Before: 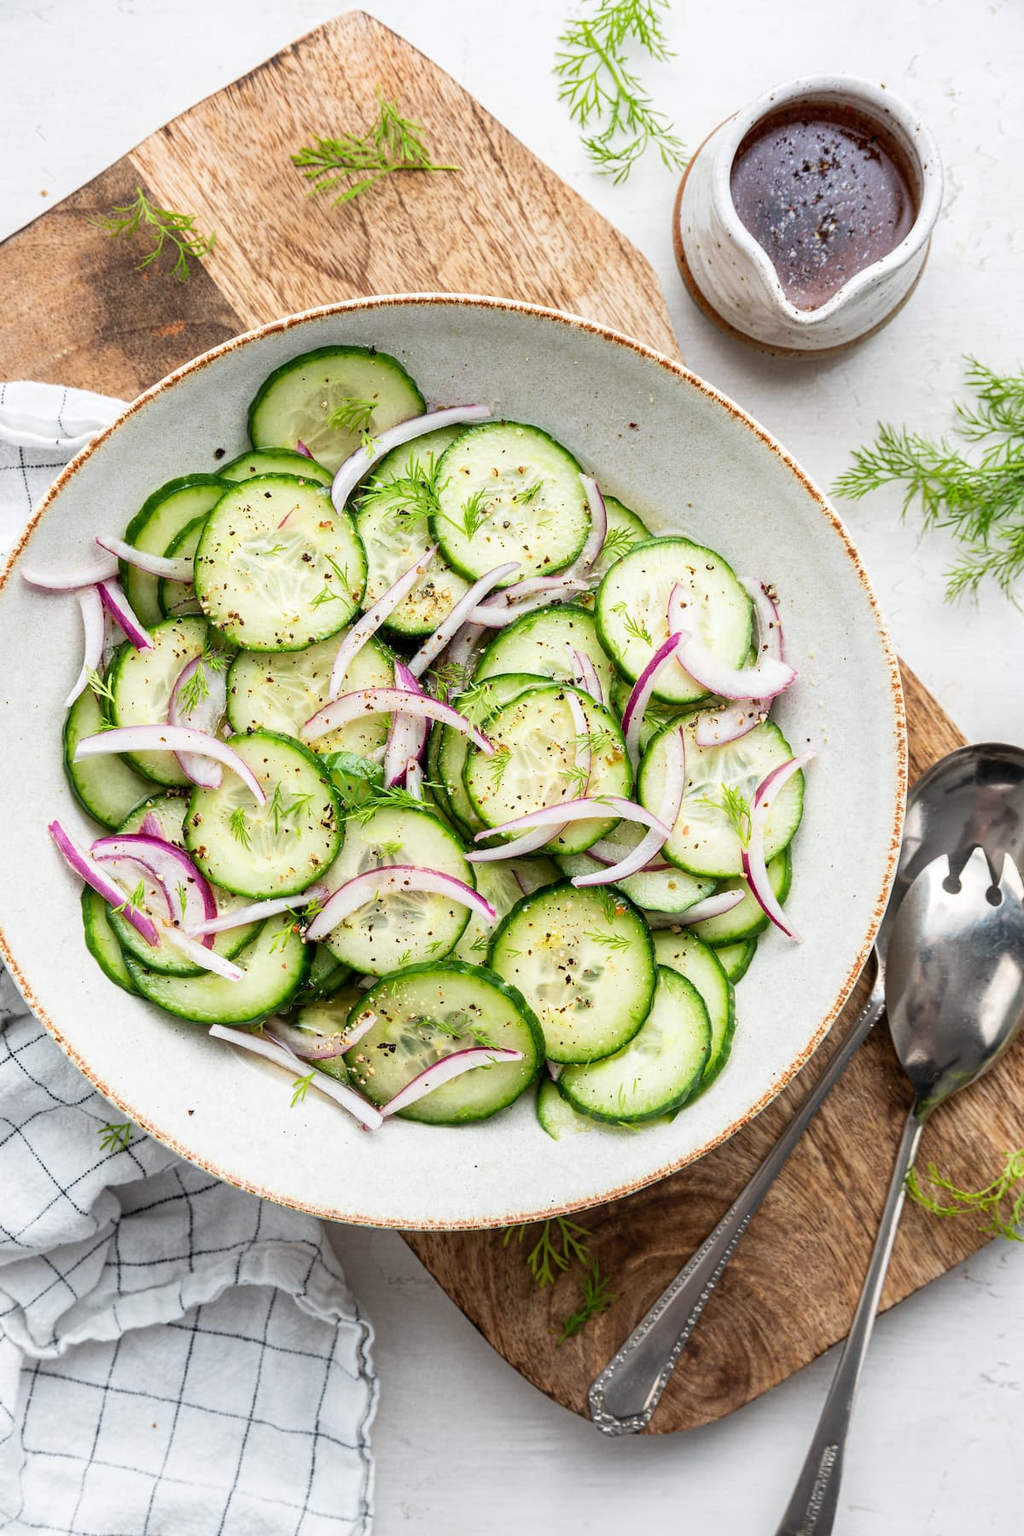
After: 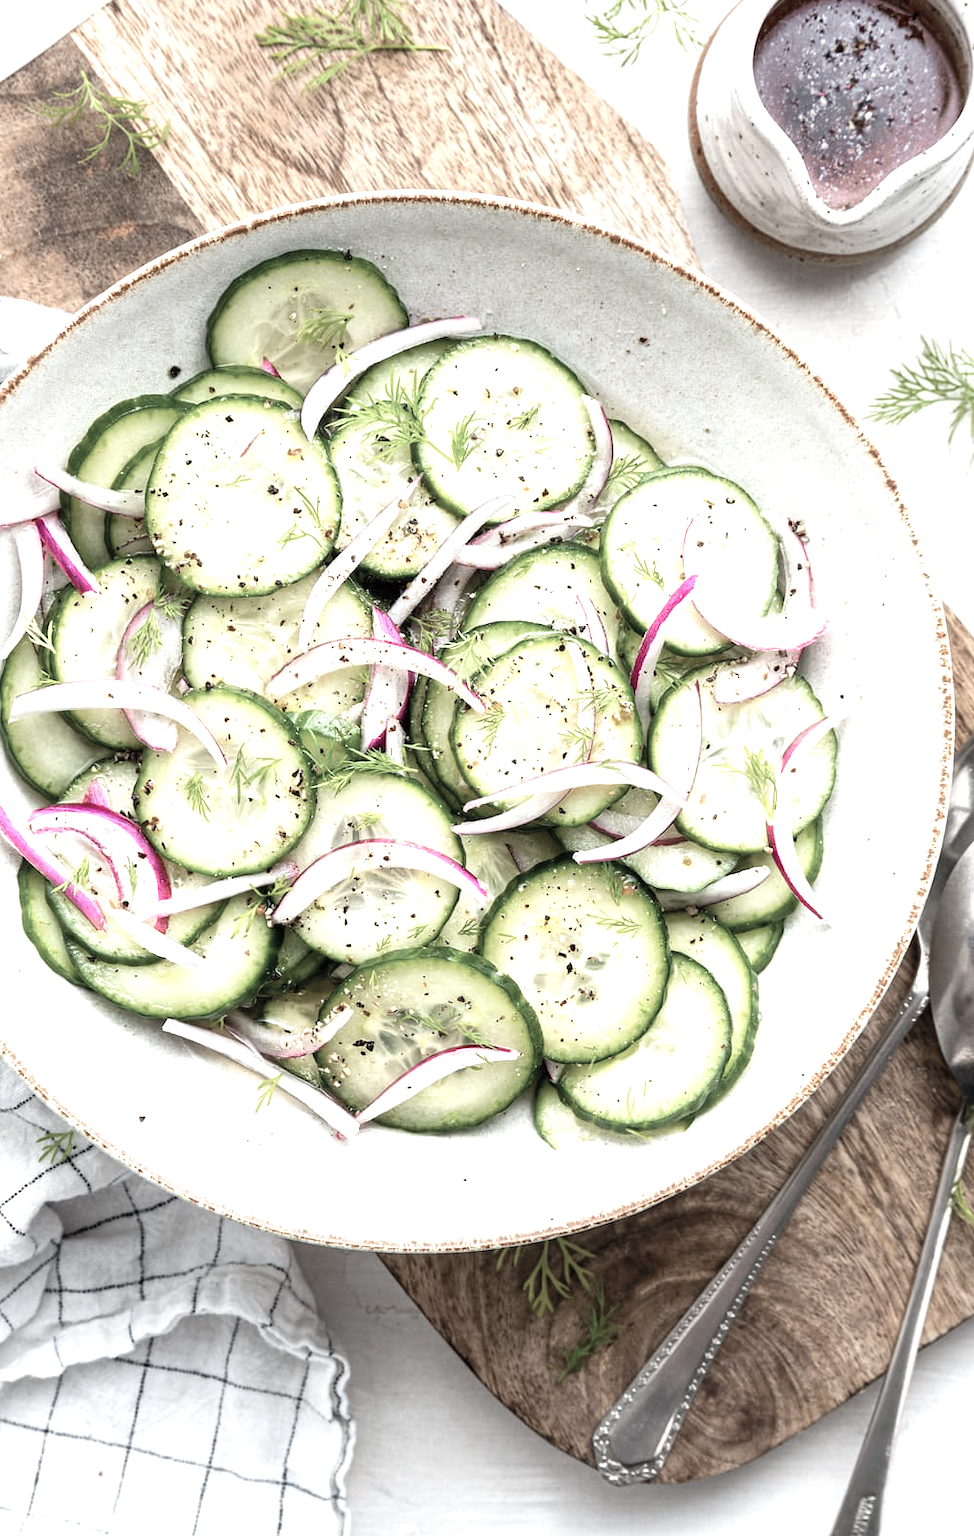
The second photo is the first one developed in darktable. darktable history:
color zones: curves: ch0 [(0, 0.6) (0.129, 0.508) (0.193, 0.483) (0.429, 0.5) (0.571, 0.5) (0.714, 0.5) (0.857, 0.5) (1, 0.6)]; ch1 [(0, 0.481) (0.112, 0.245) (0.213, 0.223) (0.429, 0.233) (0.571, 0.231) (0.683, 0.242) (0.857, 0.296) (1, 0.481)]
exposure: black level correction 0, exposure 0.7 EV, compensate exposure bias true, compensate highlight preservation false
crop: left 6.446%, top 8.188%, right 9.538%, bottom 3.548%
